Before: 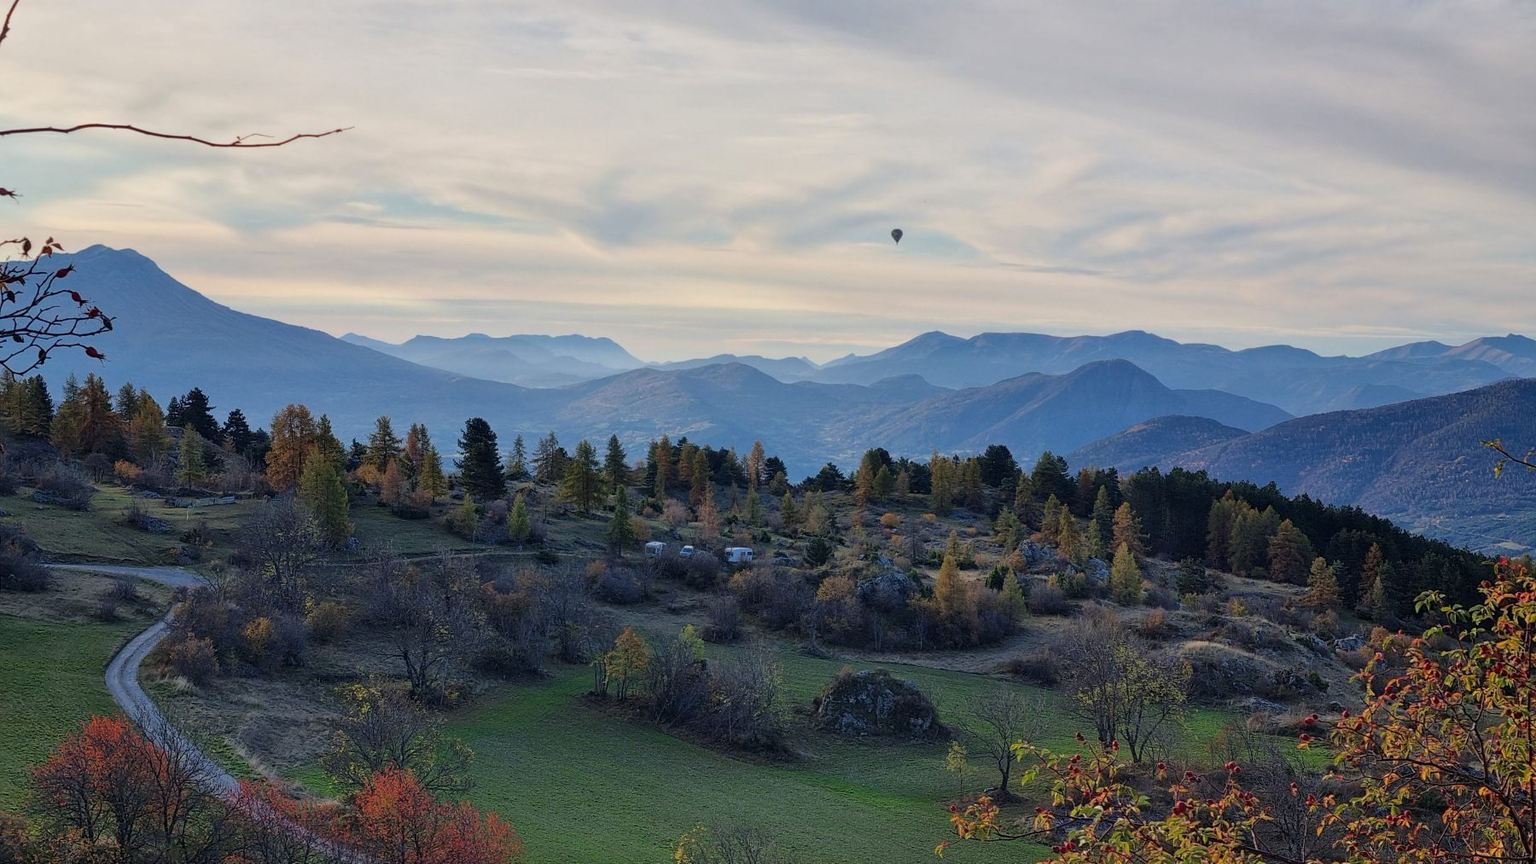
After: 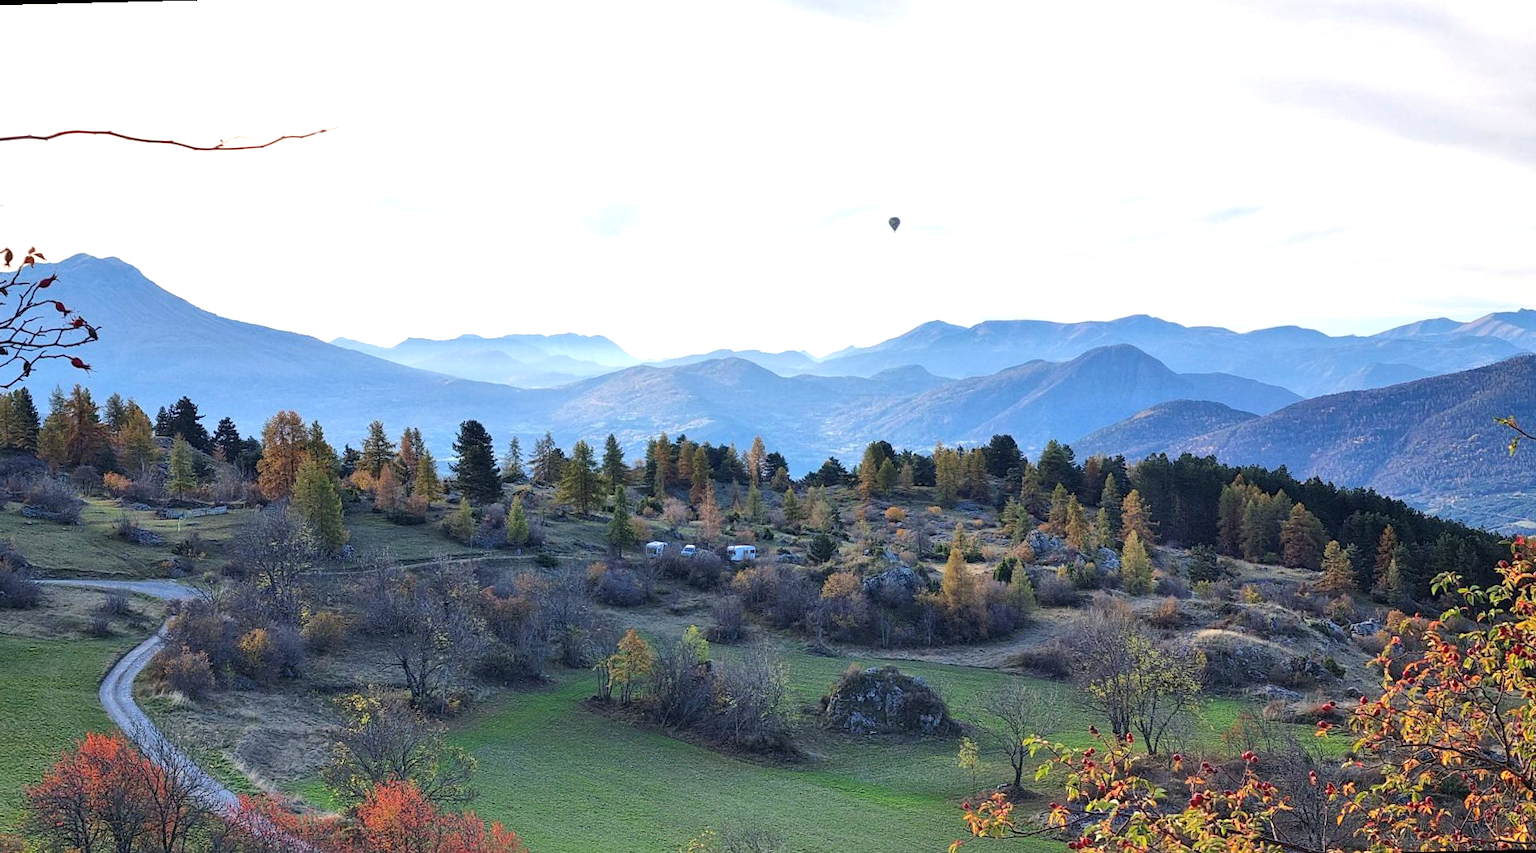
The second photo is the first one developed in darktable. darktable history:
exposure: black level correction 0, exposure 1.2 EV, compensate exposure bias true, compensate highlight preservation false
rotate and perspective: rotation -1.42°, crop left 0.016, crop right 0.984, crop top 0.035, crop bottom 0.965
